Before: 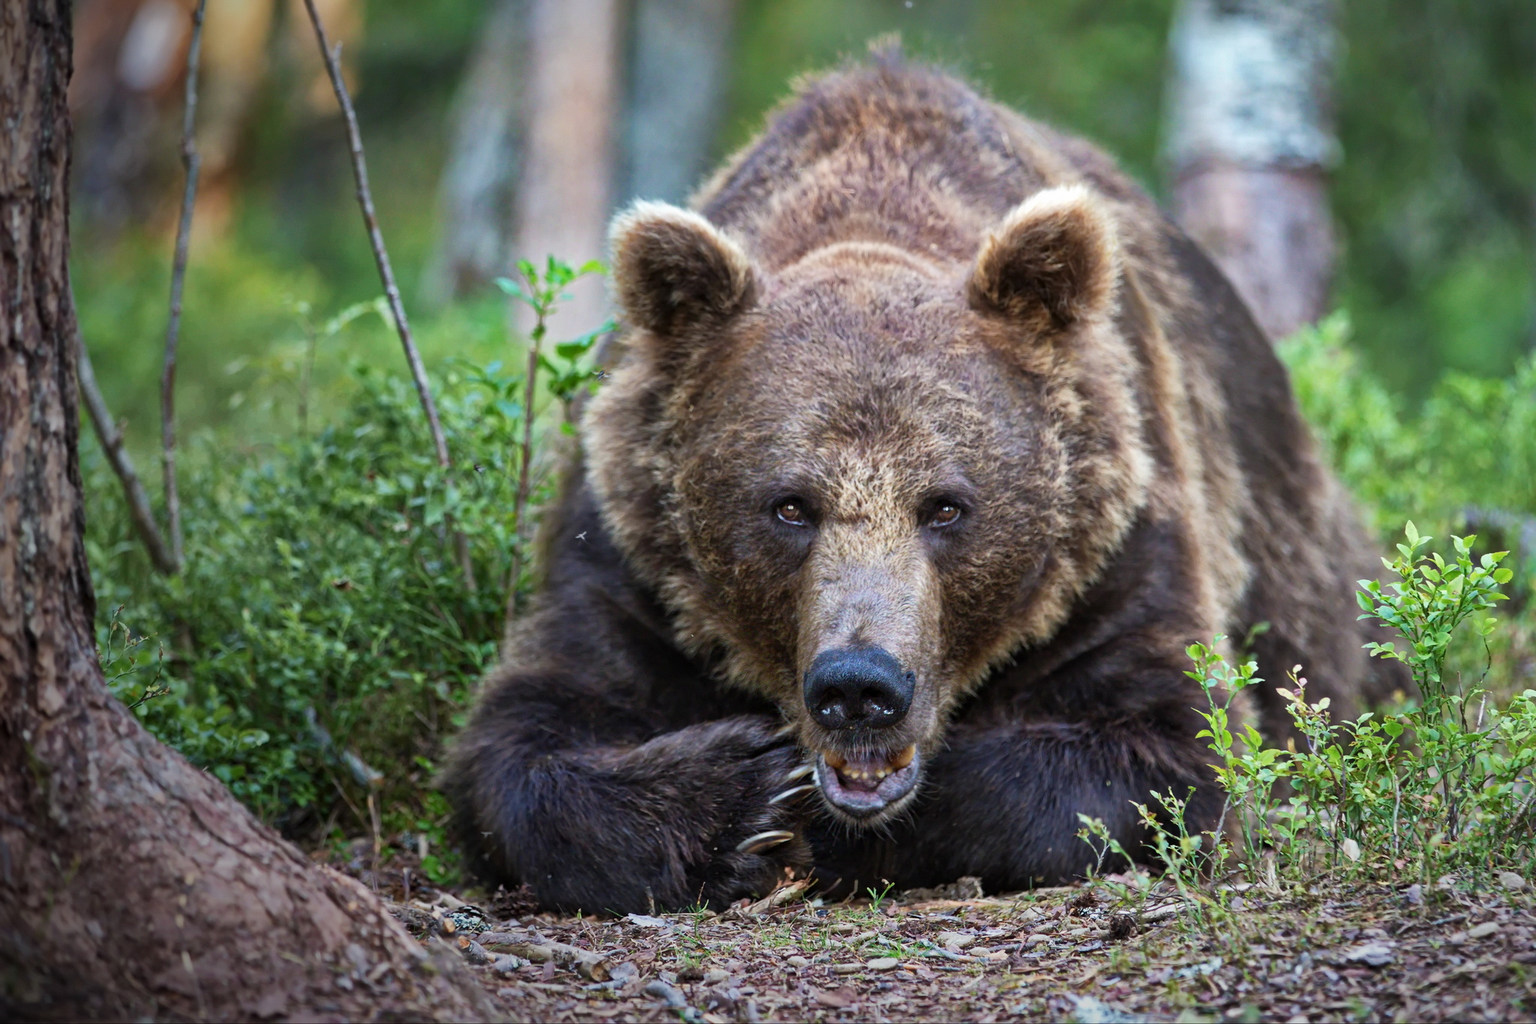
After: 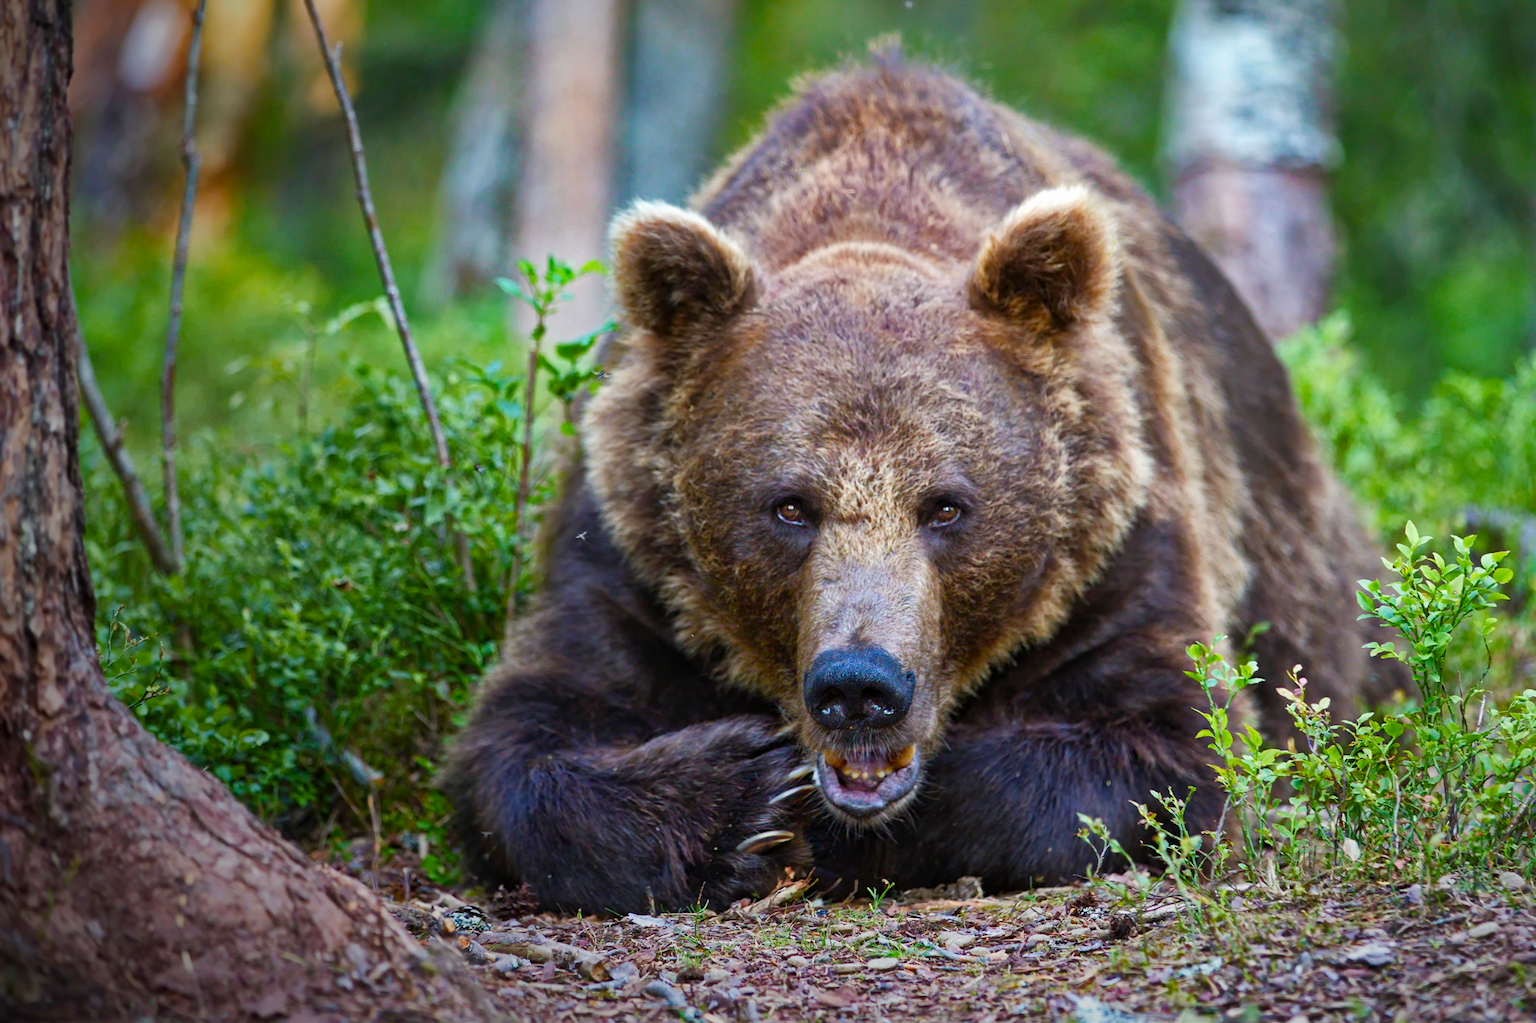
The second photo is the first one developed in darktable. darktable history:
color balance rgb: power › hue 312.85°, perceptual saturation grading › global saturation 27.373%, perceptual saturation grading › highlights -28.053%, perceptual saturation grading › mid-tones 15.727%, perceptual saturation grading › shadows 32.994%, global vibrance 20%
